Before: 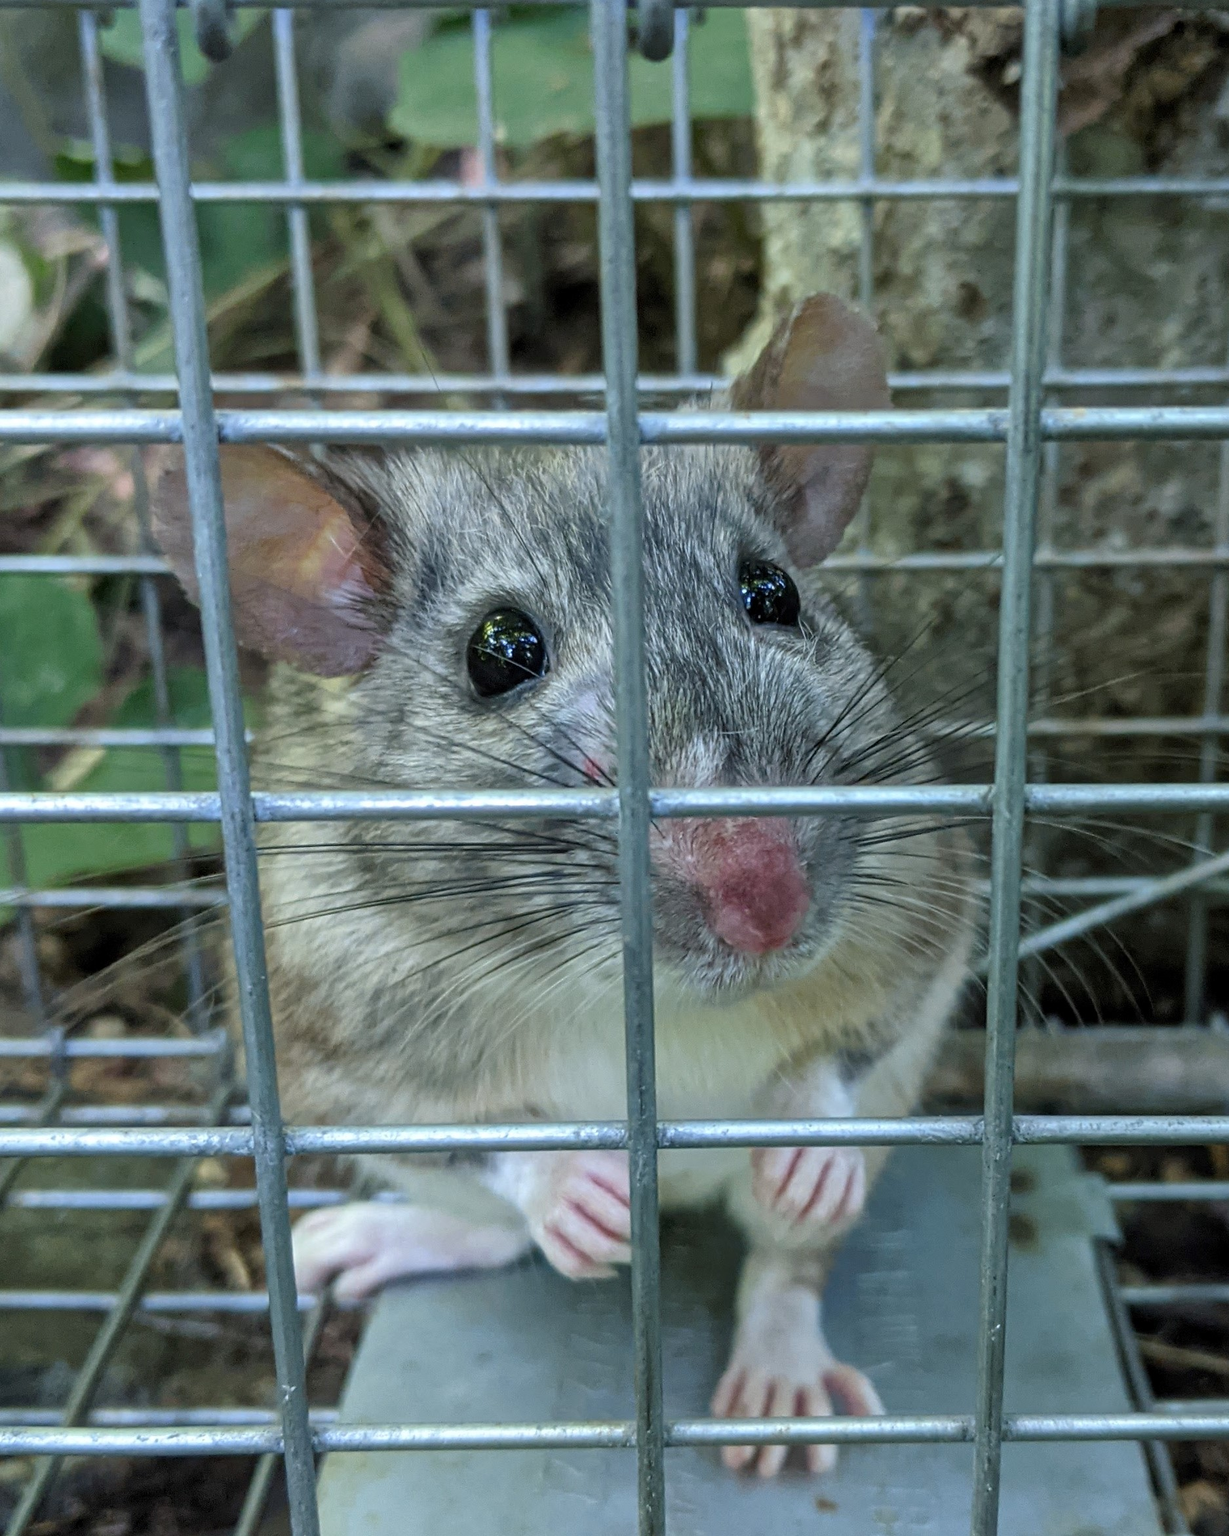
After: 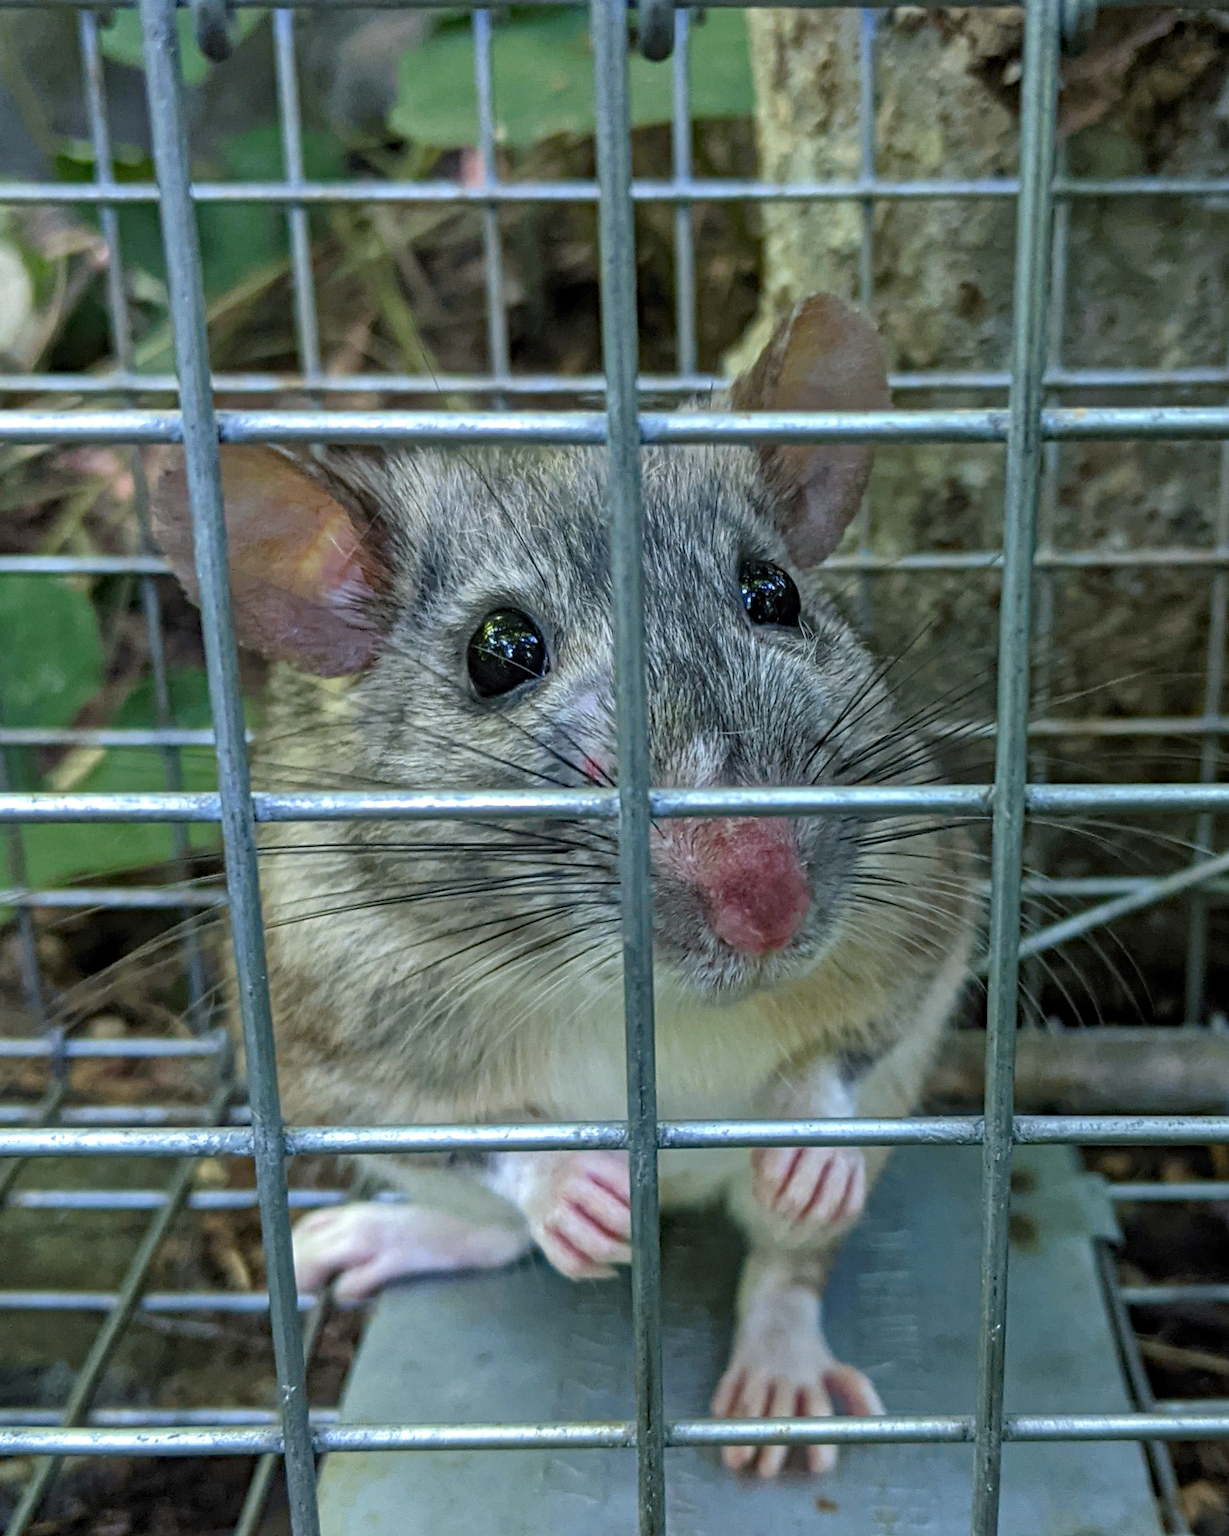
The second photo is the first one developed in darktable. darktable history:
haze removal: strength 0.289, distance 0.253, compatibility mode true, adaptive false
